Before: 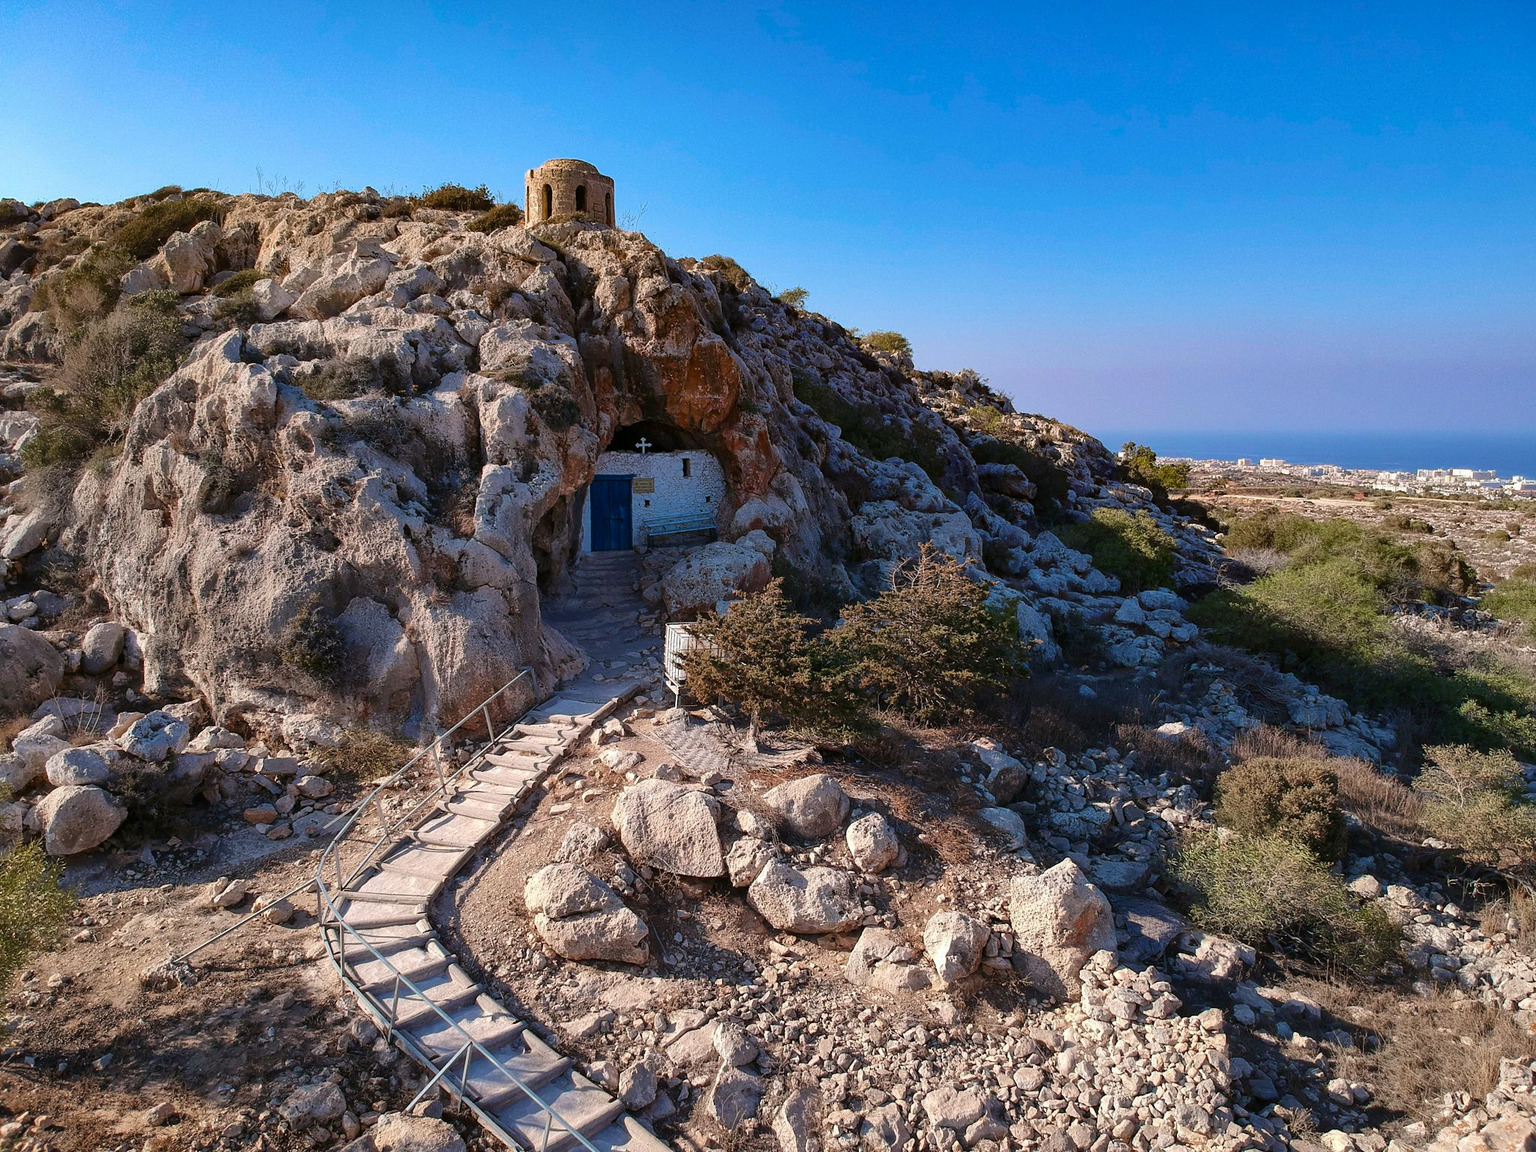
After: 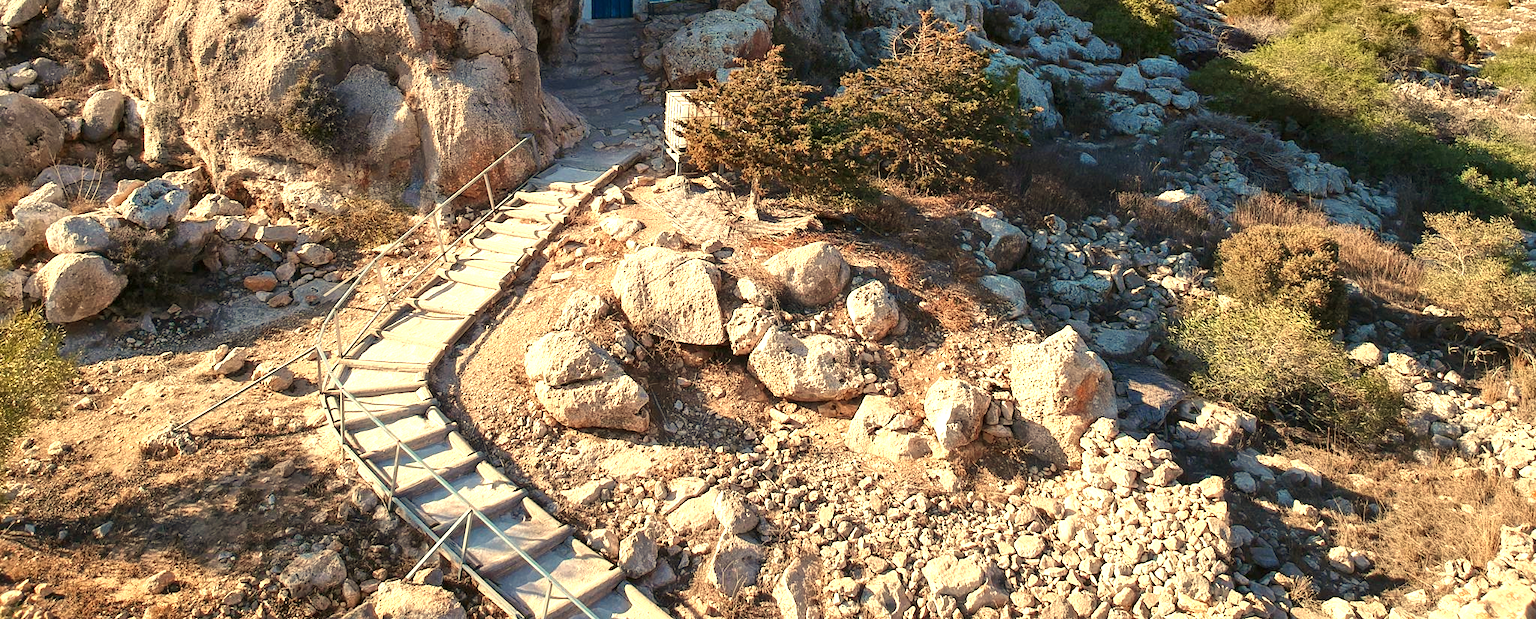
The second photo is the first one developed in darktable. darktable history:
exposure: exposure 1 EV, compensate highlight preservation false
crop and rotate: top 46.237%
white balance: red 1.08, blue 0.791
